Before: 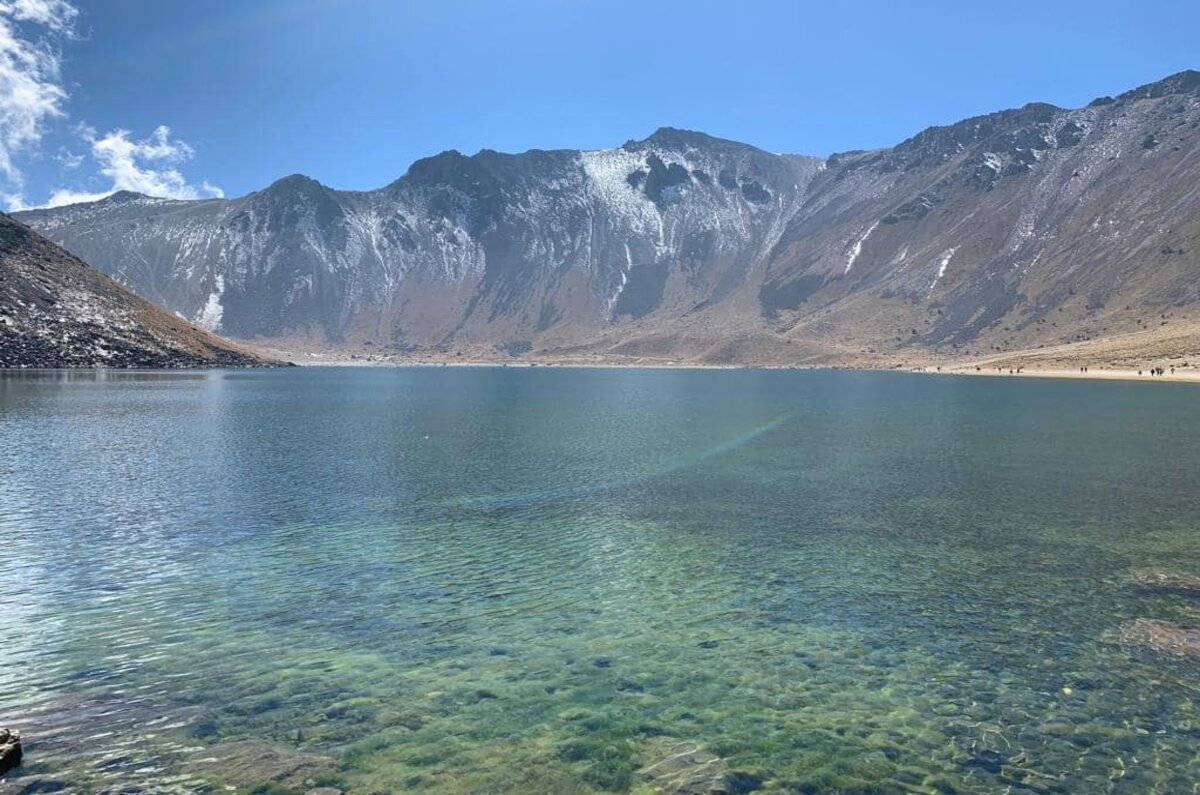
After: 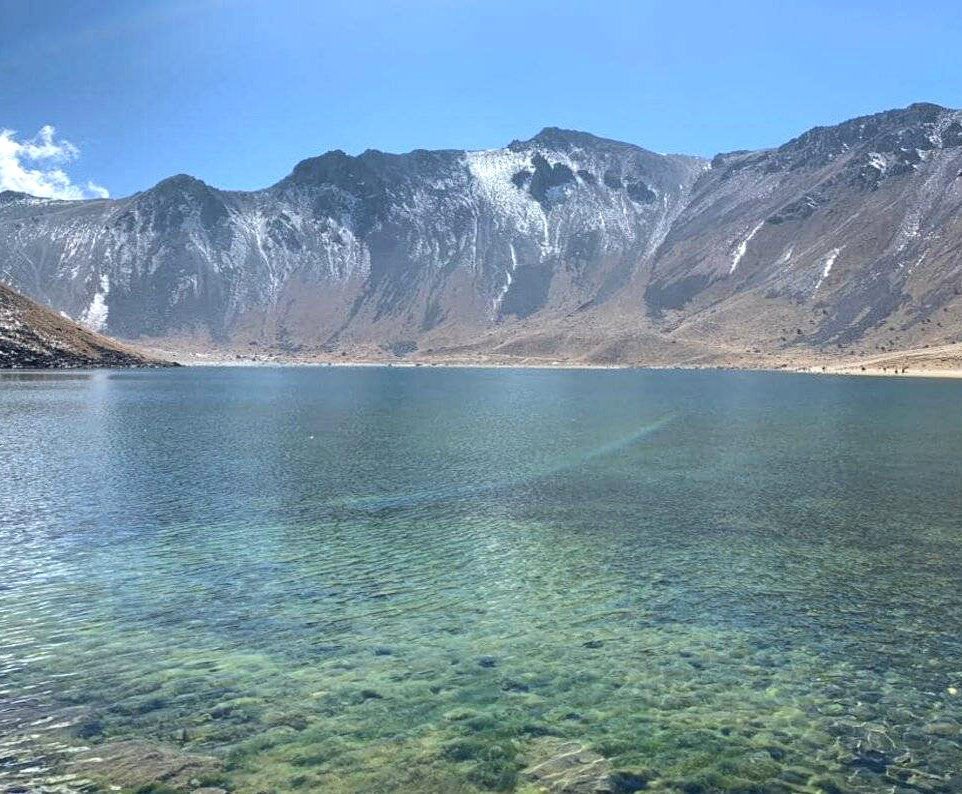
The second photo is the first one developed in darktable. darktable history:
crop and rotate: left 9.597%, right 10.195%
rotate and perspective: crop left 0, crop top 0
tone equalizer: -8 EV -0.417 EV, -7 EV -0.389 EV, -6 EV -0.333 EV, -5 EV -0.222 EV, -3 EV 0.222 EV, -2 EV 0.333 EV, -1 EV 0.389 EV, +0 EV 0.417 EV, edges refinement/feathering 500, mask exposure compensation -1.57 EV, preserve details no
